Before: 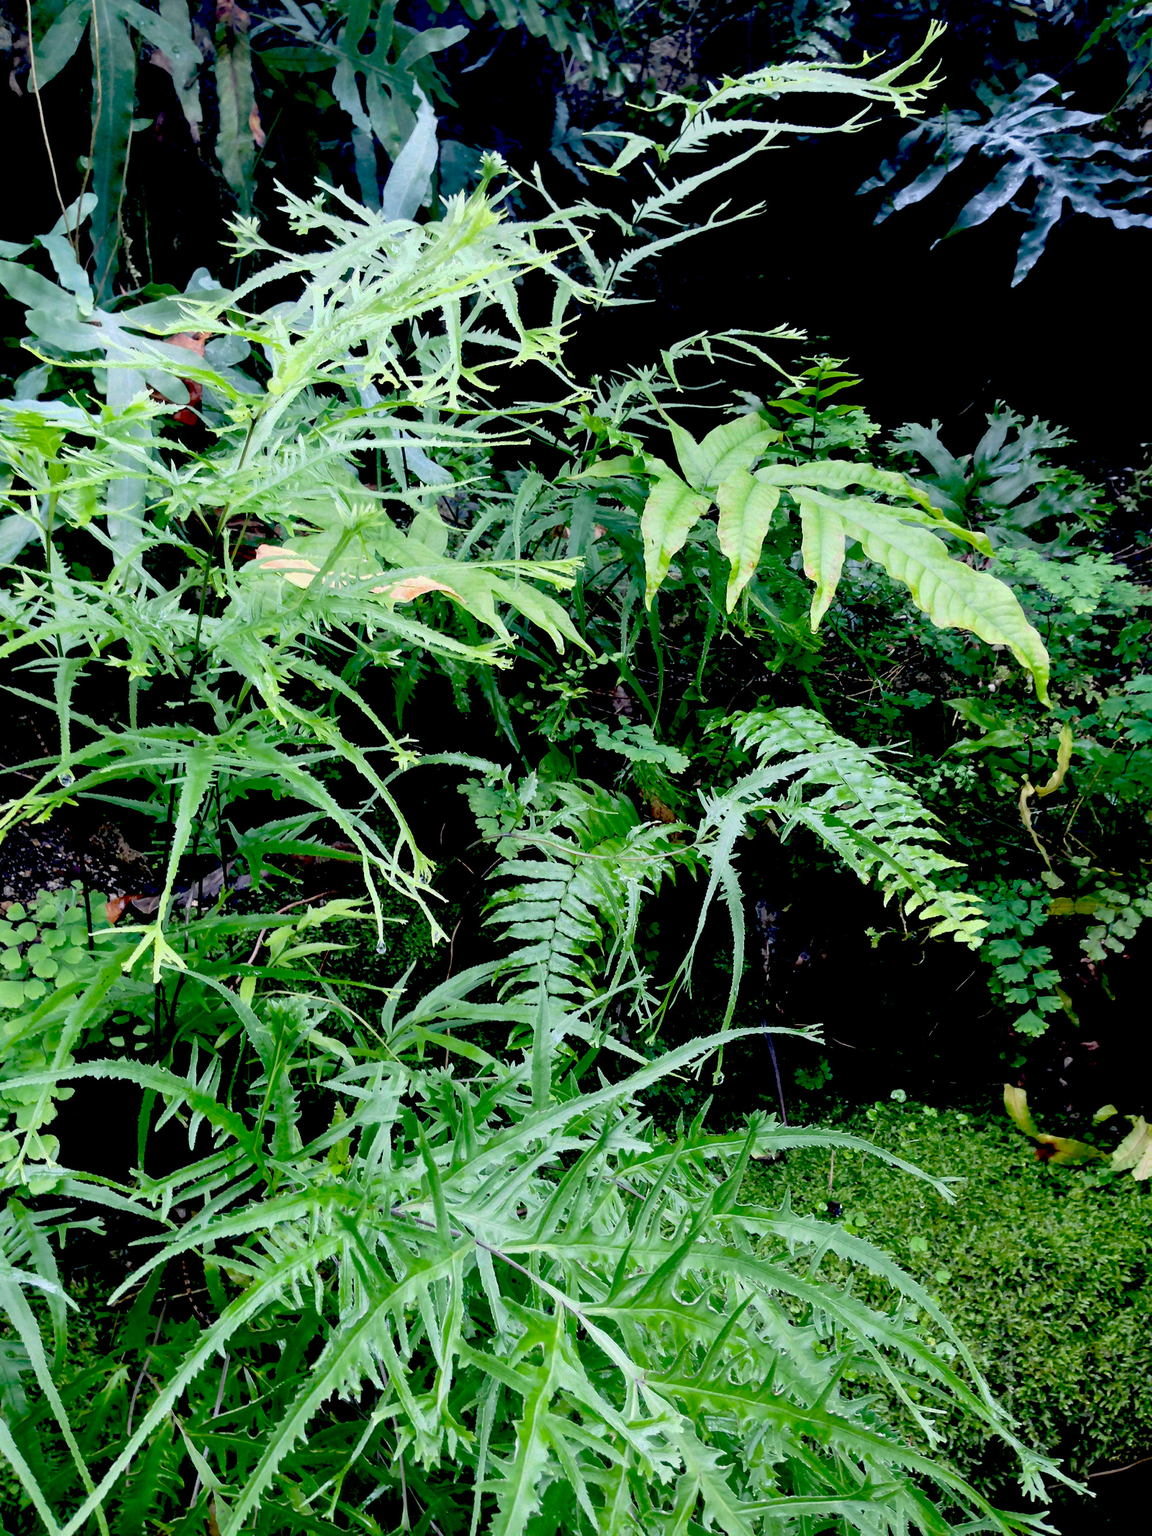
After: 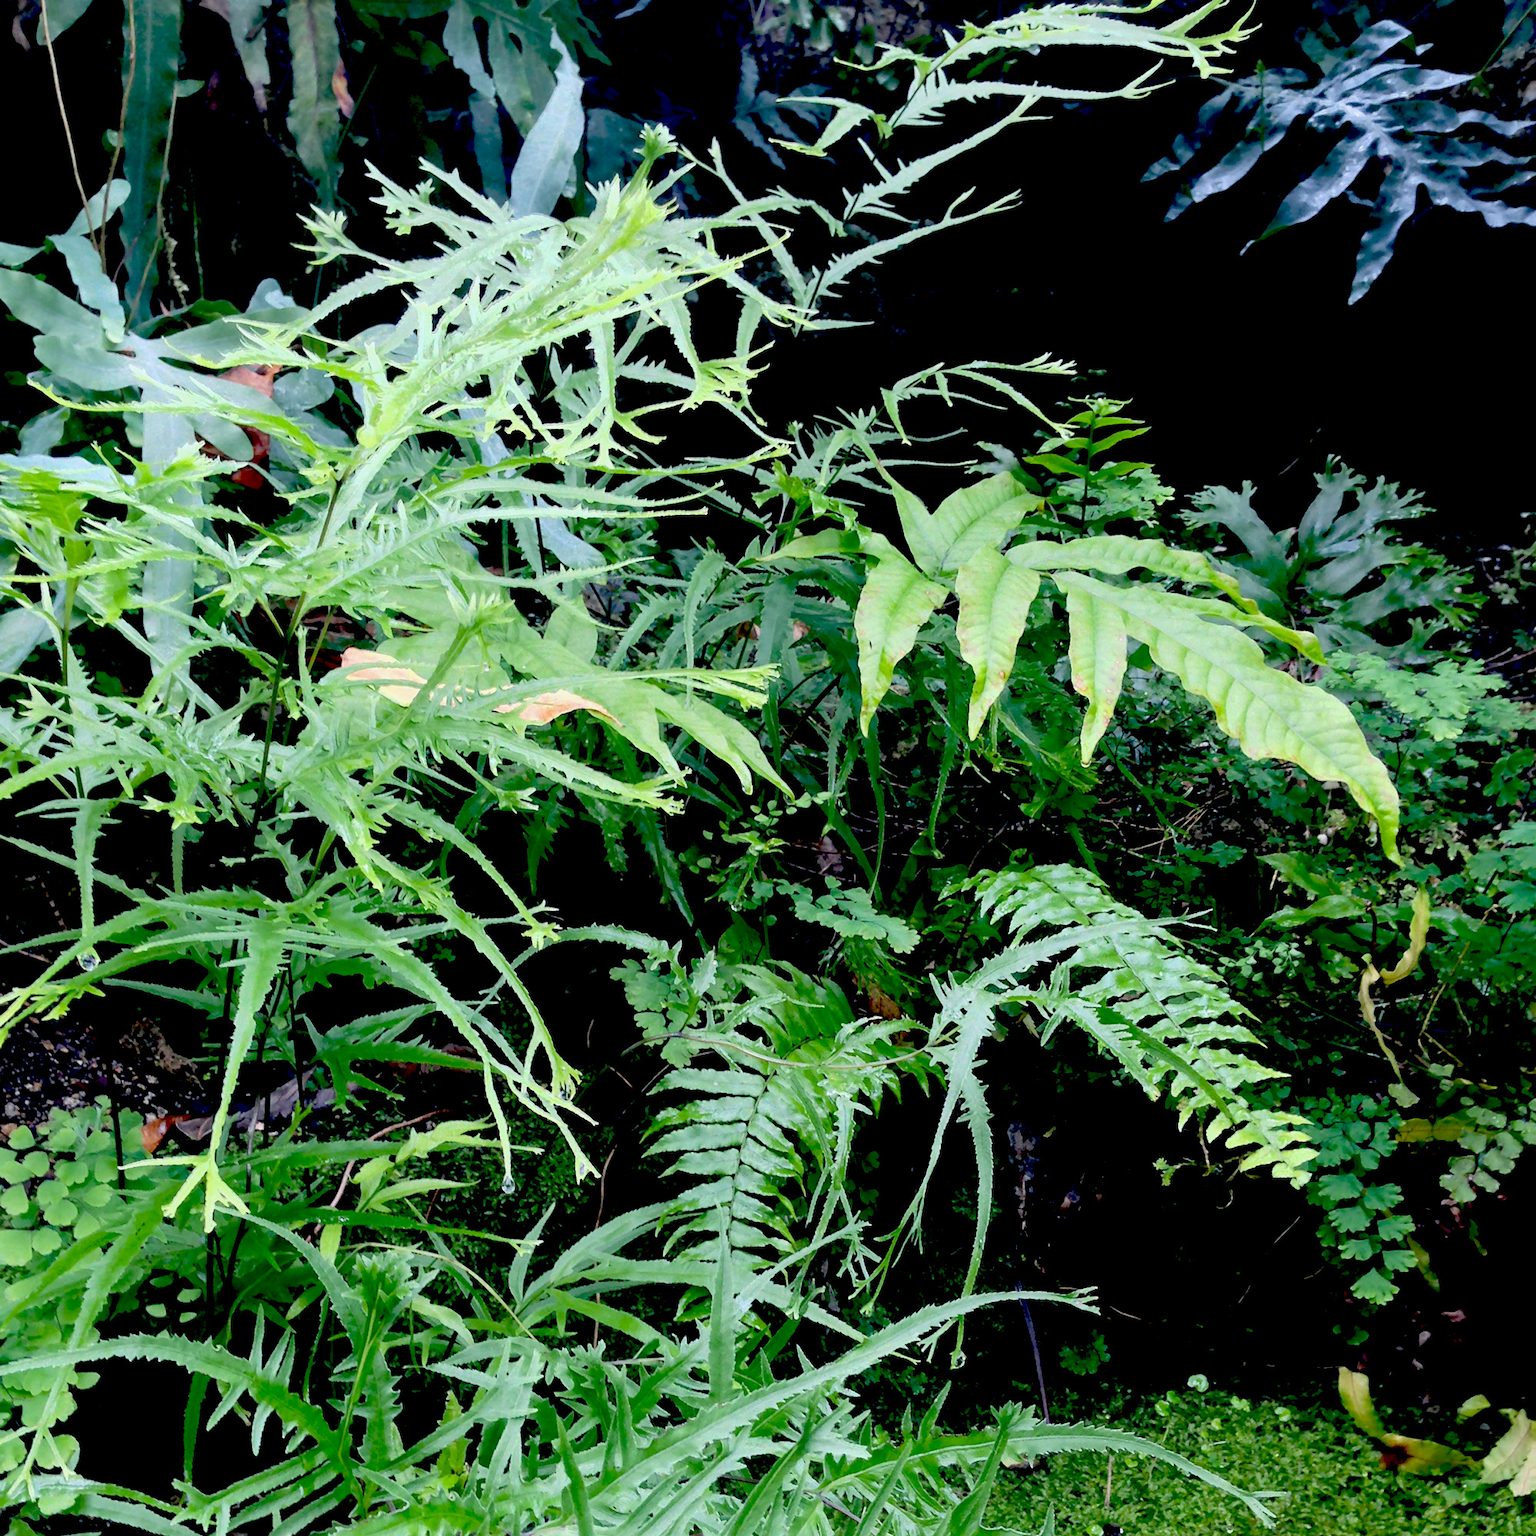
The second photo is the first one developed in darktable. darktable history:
crop: top 3.857%, bottom 21.132%
rotate and perspective: crop left 0, crop top 0
